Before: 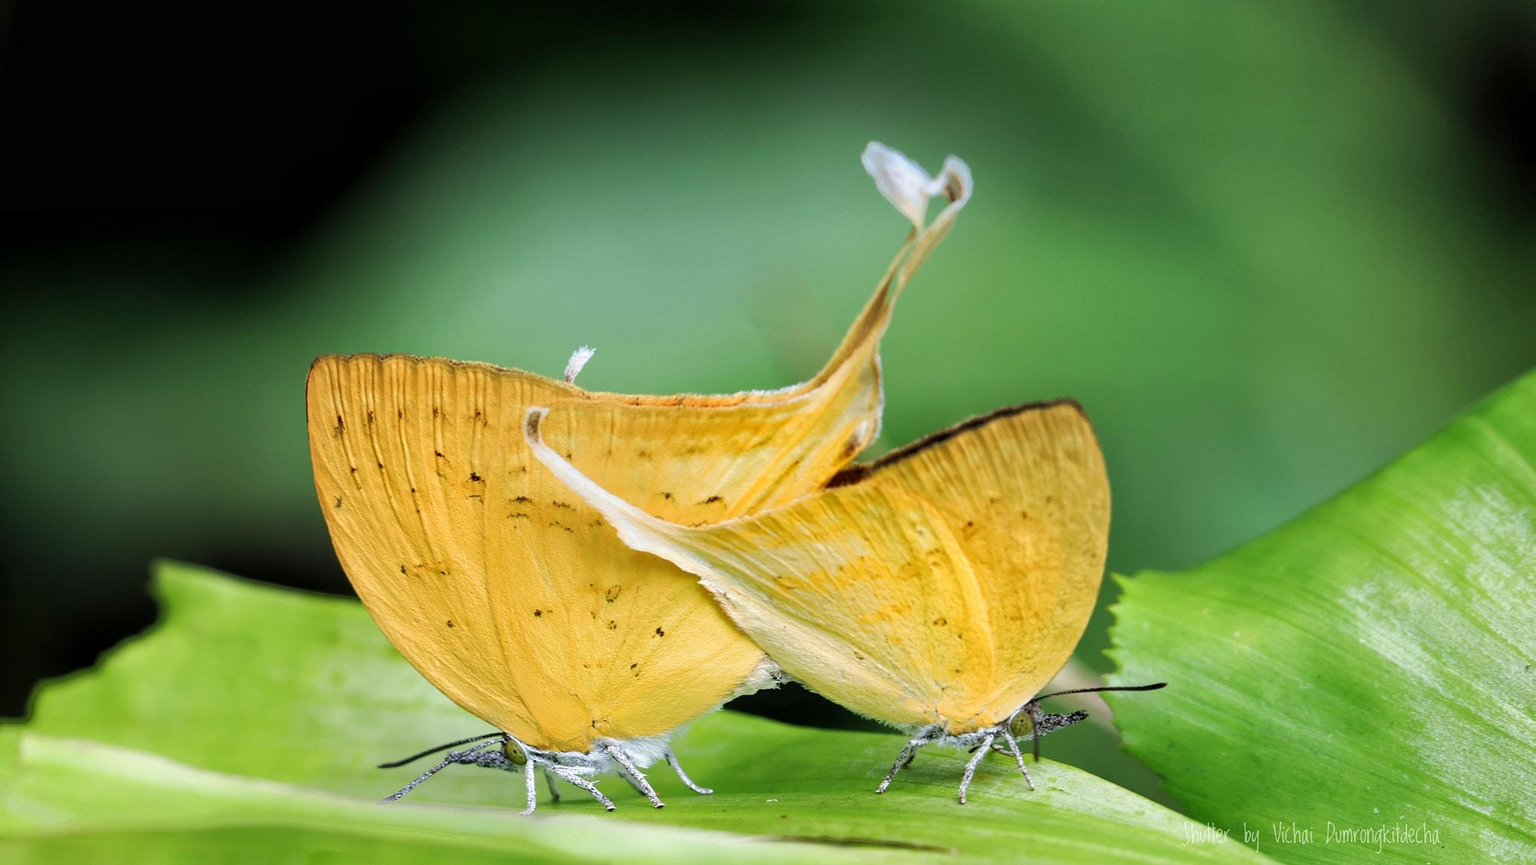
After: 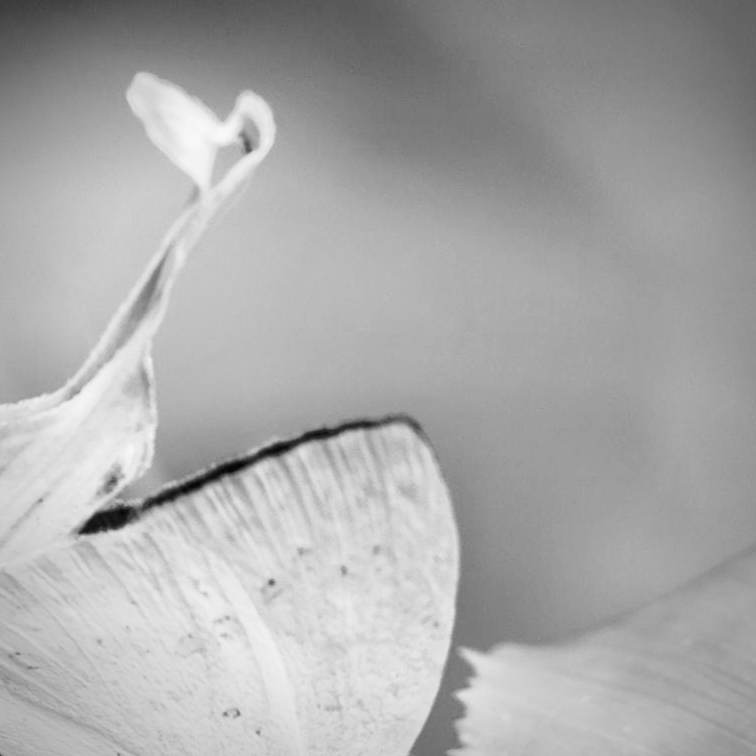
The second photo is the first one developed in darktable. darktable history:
vignetting: automatic ratio true
crop and rotate: left 49.936%, top 10.094%, right 13.136%, bottom 24.256%
monochrome: on, module defaults
base curve: curves: ch0 [(0, 0) (0.028, 0.03) (0.121, 0.232) (0.46, 0.748) (0.859, 0.968) (1, 1)], preserve colors none
